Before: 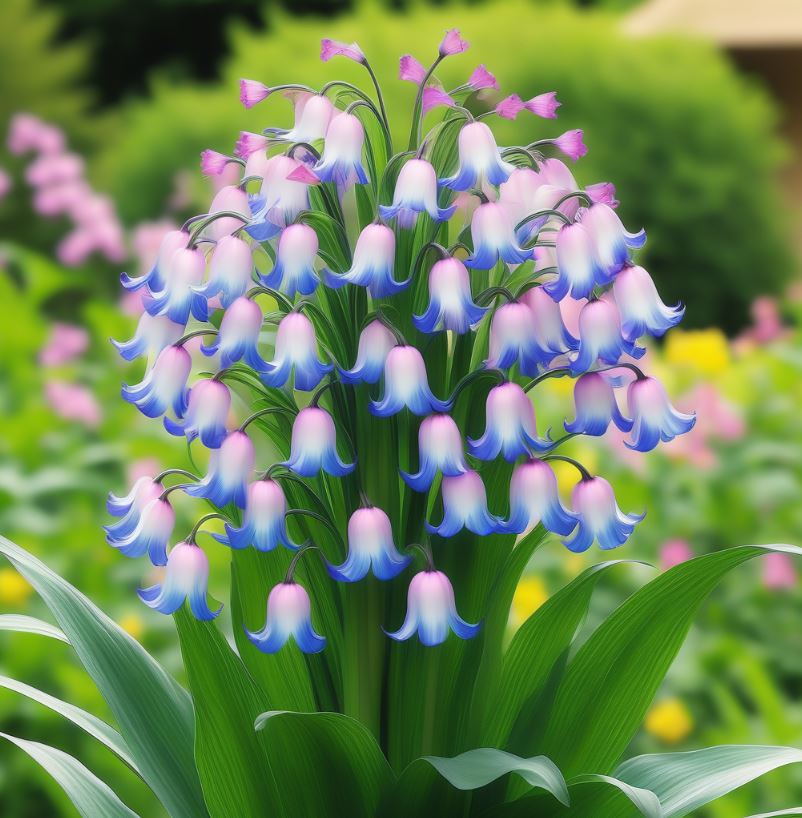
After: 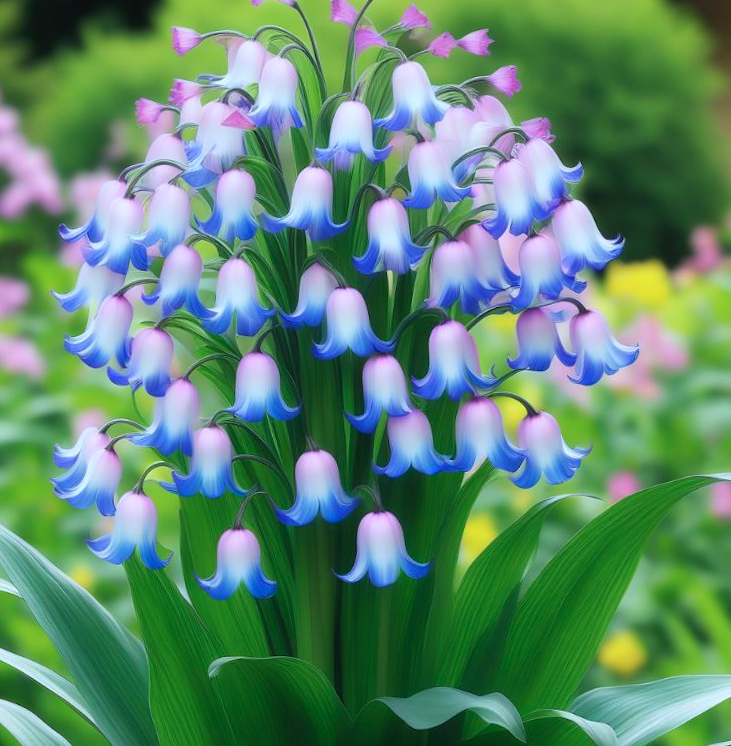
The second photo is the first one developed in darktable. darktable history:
color calibration: illuminant F (fluorescent), F source F9 (Cool White Deluxe 4150 K) – high CRI, x 0.374, y 0.373, temperature 4158.34 K
crop and rotate: angle 1.96°, left 5.673%, top 5.673%
